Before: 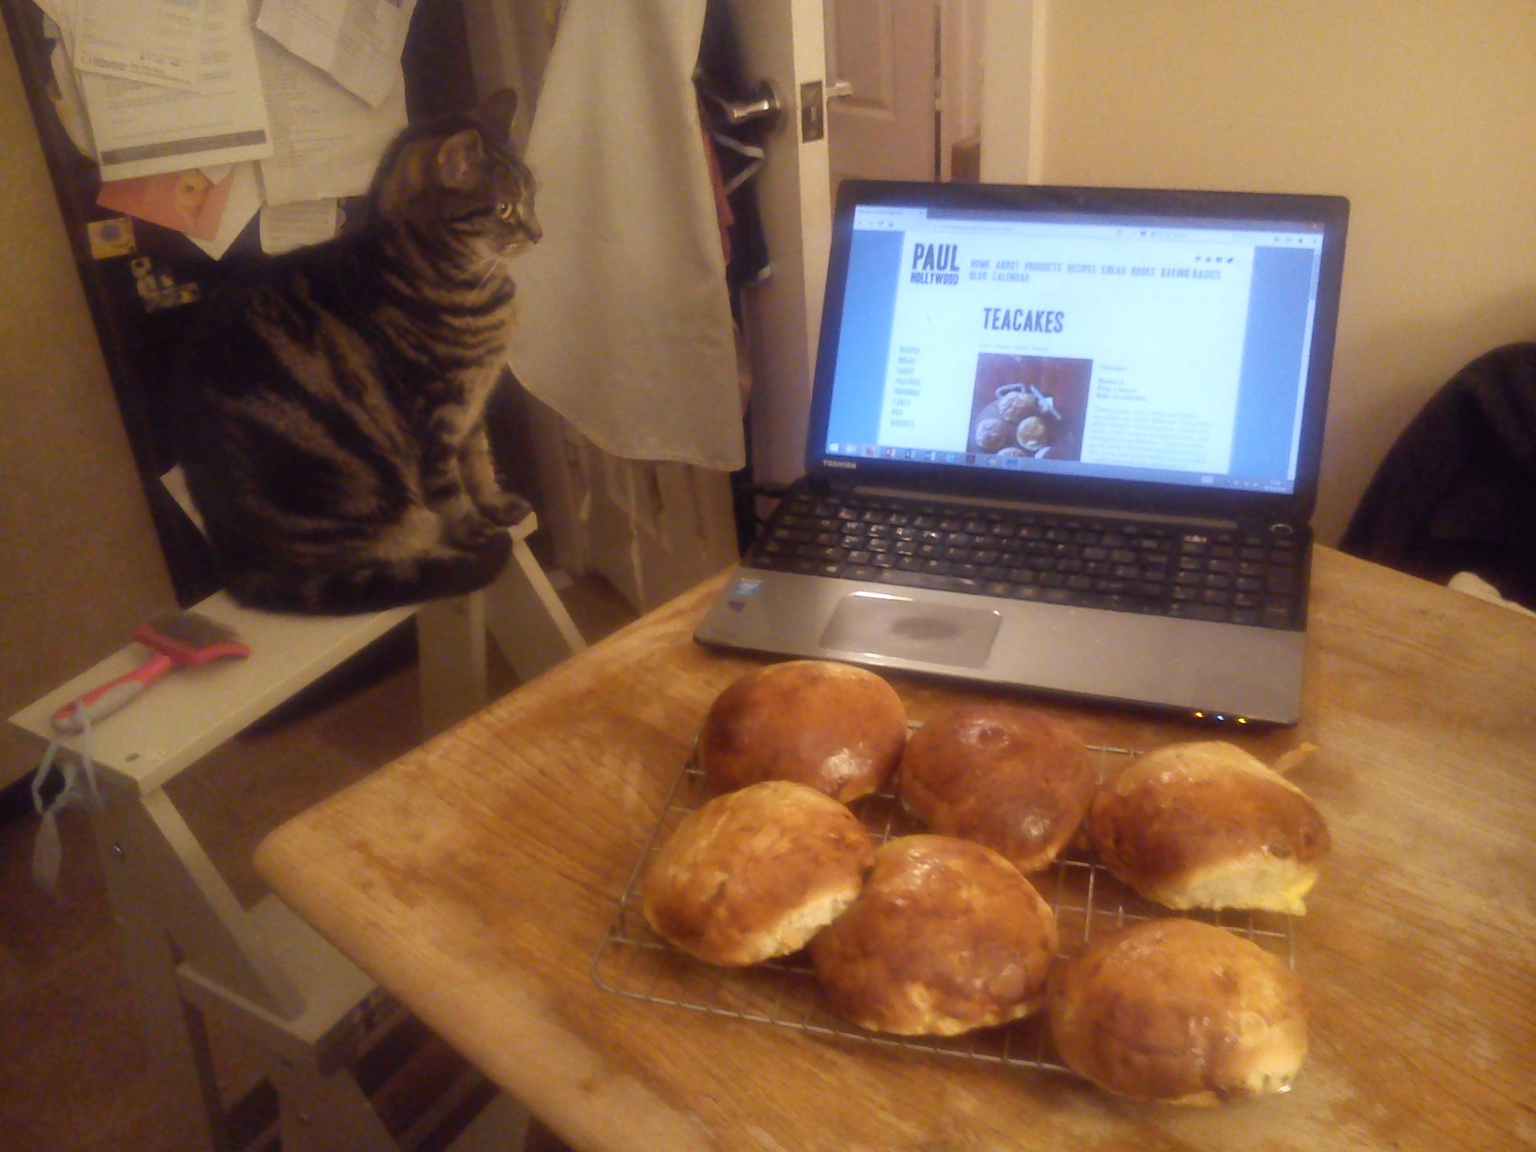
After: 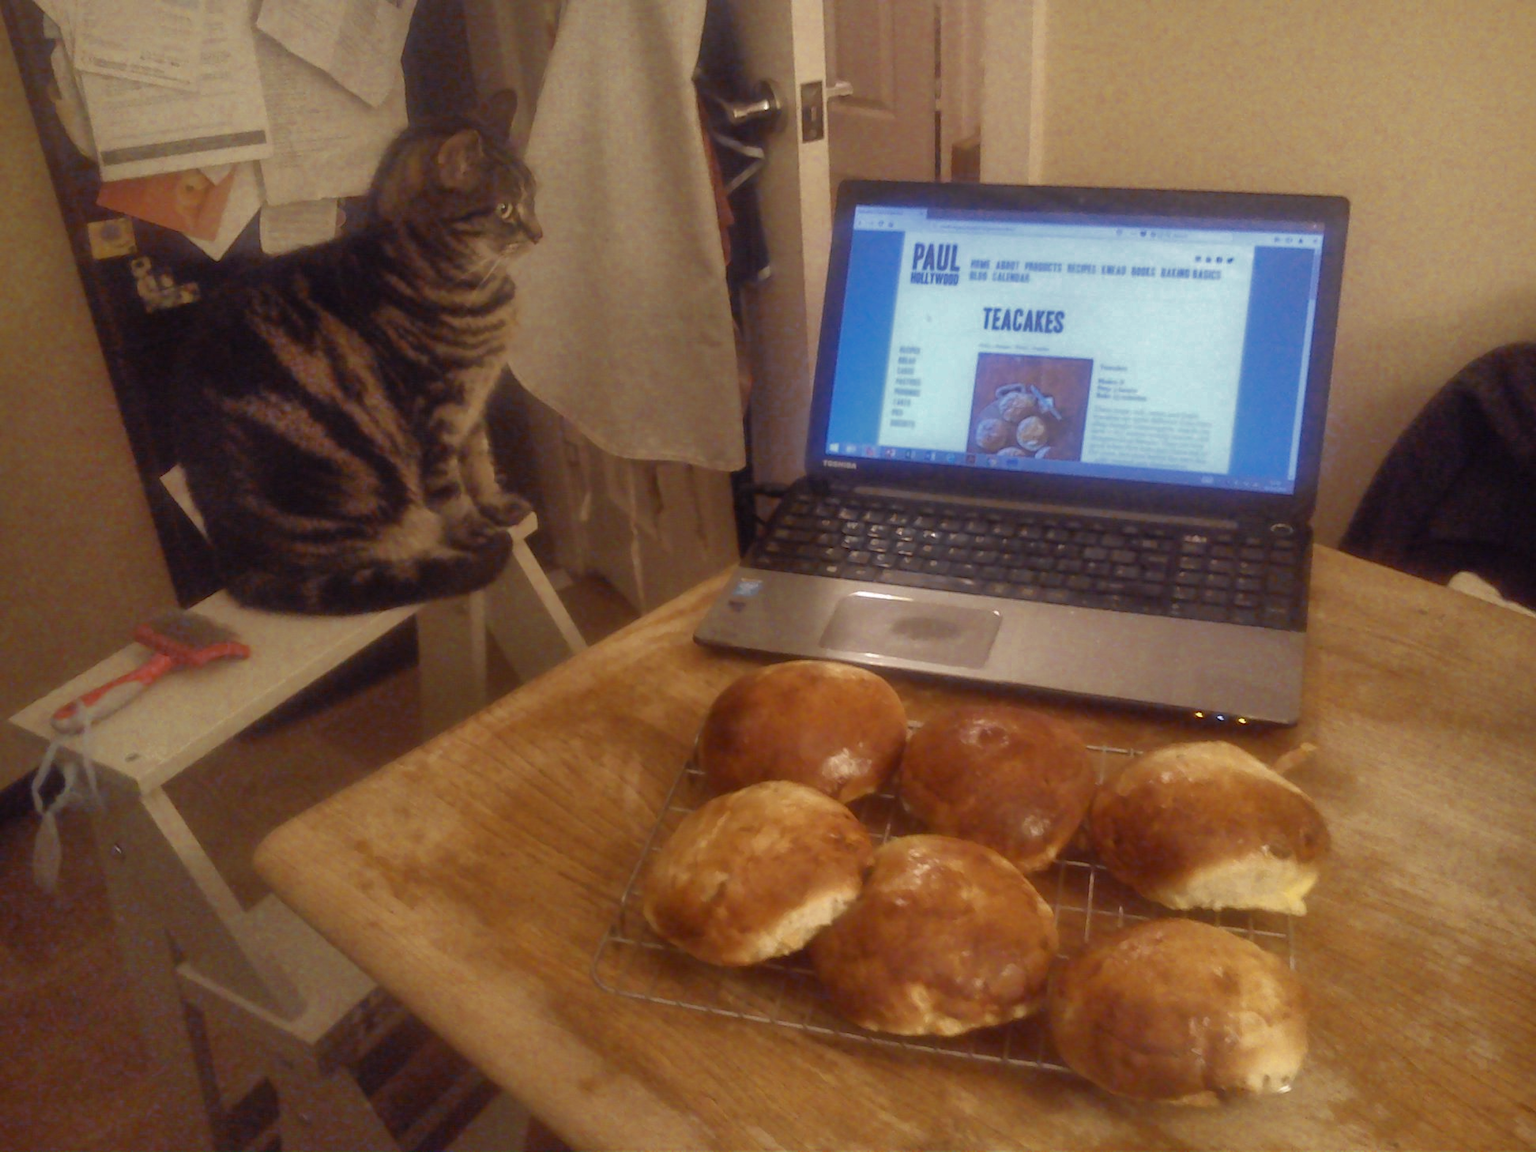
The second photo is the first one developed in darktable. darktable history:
color zones: curves: ch0 [(0, 0.5) (0.125, 0.4) (0.25, 0.5) (0.375, 0.4) (0.5, 0.4) (0.625, 0.35) (0.75, 0.35) (0.875, 0.5)]; ch1 [(0, 0.35) (0.125, 0.45) (0.25, 0.35) (0.375, 0.35) (0.5, 0.35) (0.625, 0.35) (0.75, 0.45) (0.875, 0.35)]; ch2 [(0, 0.6) (0.125, 0.5) (0.25, 0.5) (0.375, 0.6) (0.5, 0.6) (0.625, 0.5) (0.75, 0.5) (0.875, 0.5)]
exposure: compensate highlight preservation false
haze removal: compatibility mode true, adaptive false
shadows and highlights: on, module defaults
